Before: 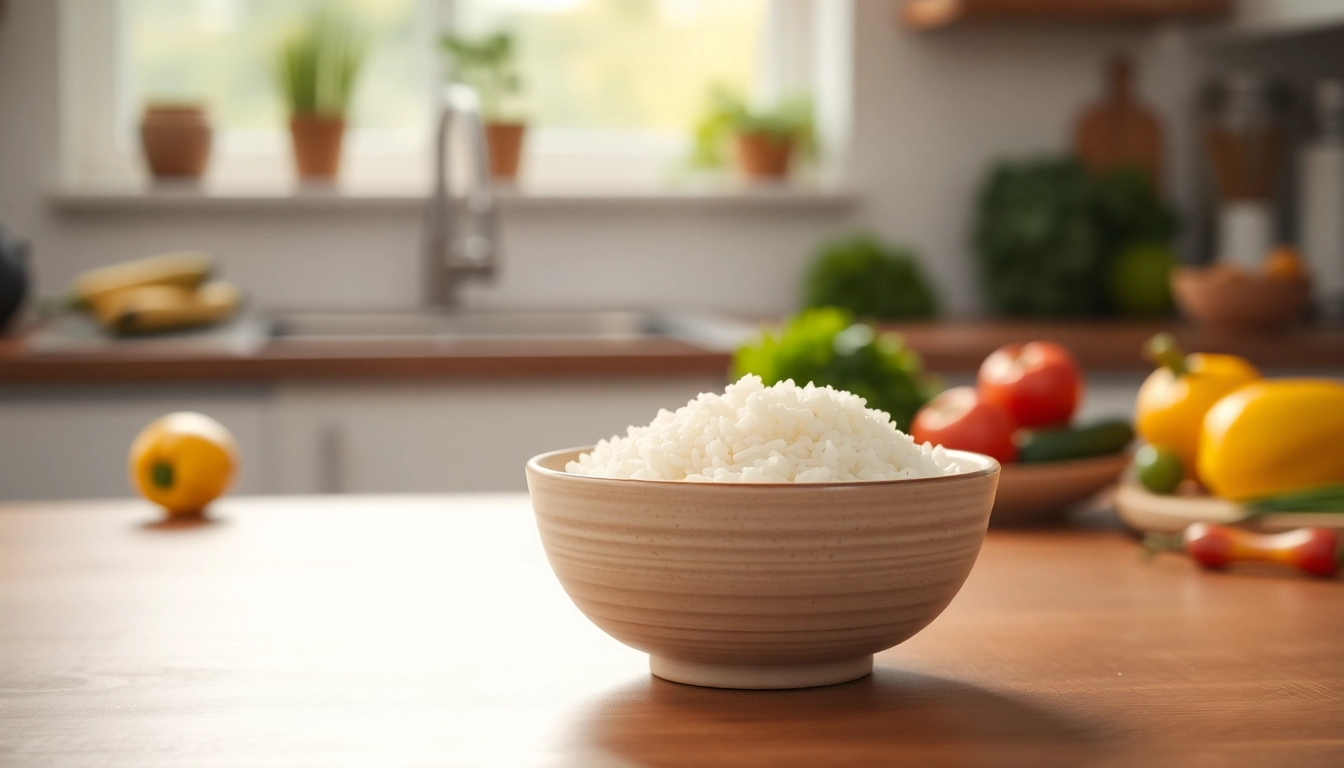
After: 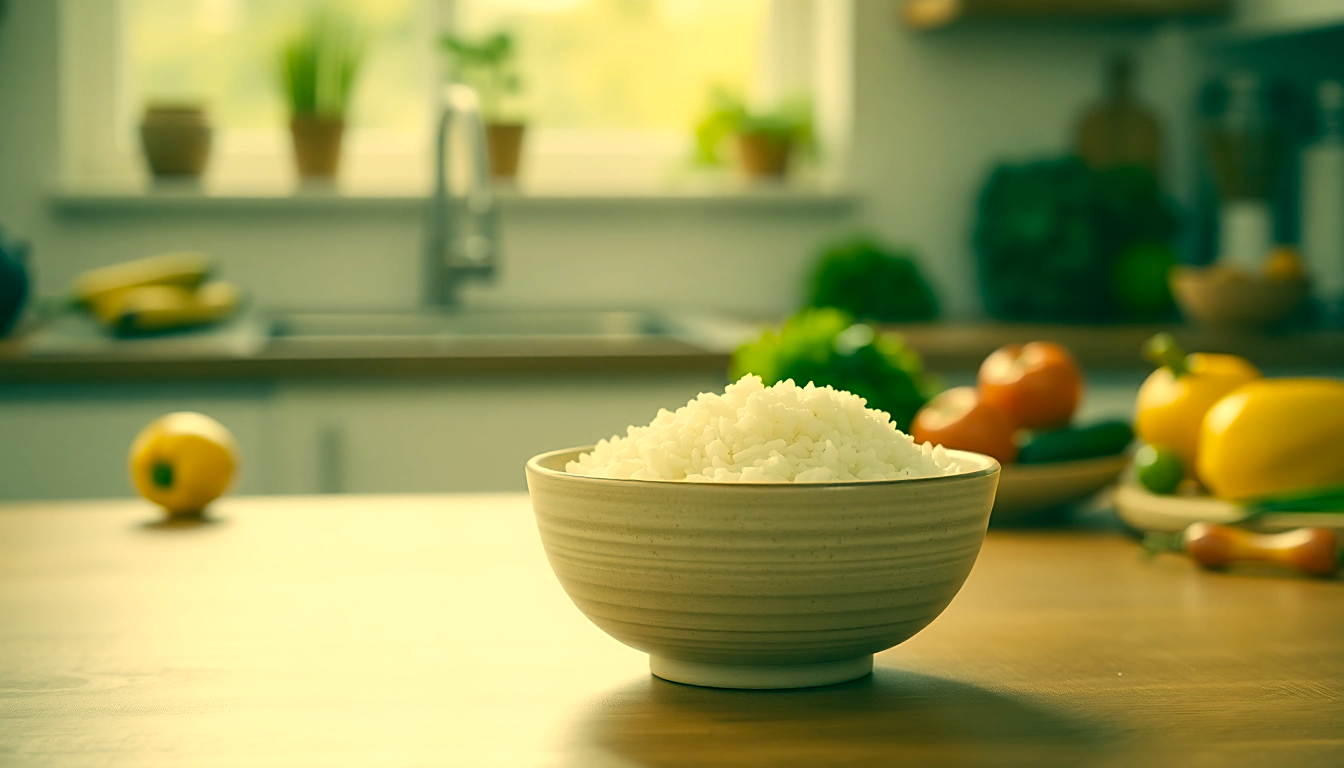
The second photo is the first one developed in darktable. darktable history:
color correction: highlights a* 1.83, highlights b* 34.02, shadows a* -36.68, shadows b* -5.48
sharpen: on, module defaults
